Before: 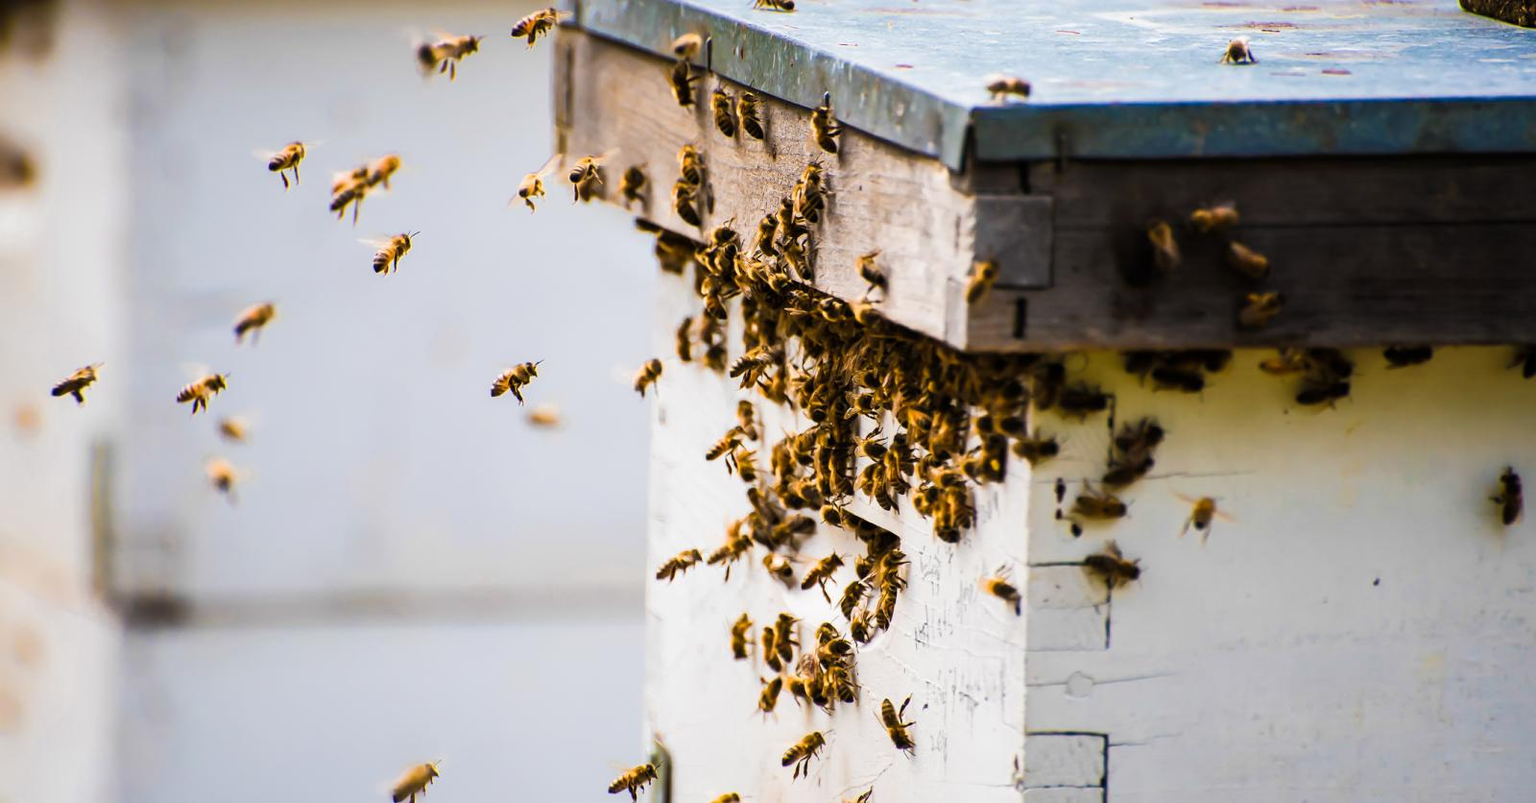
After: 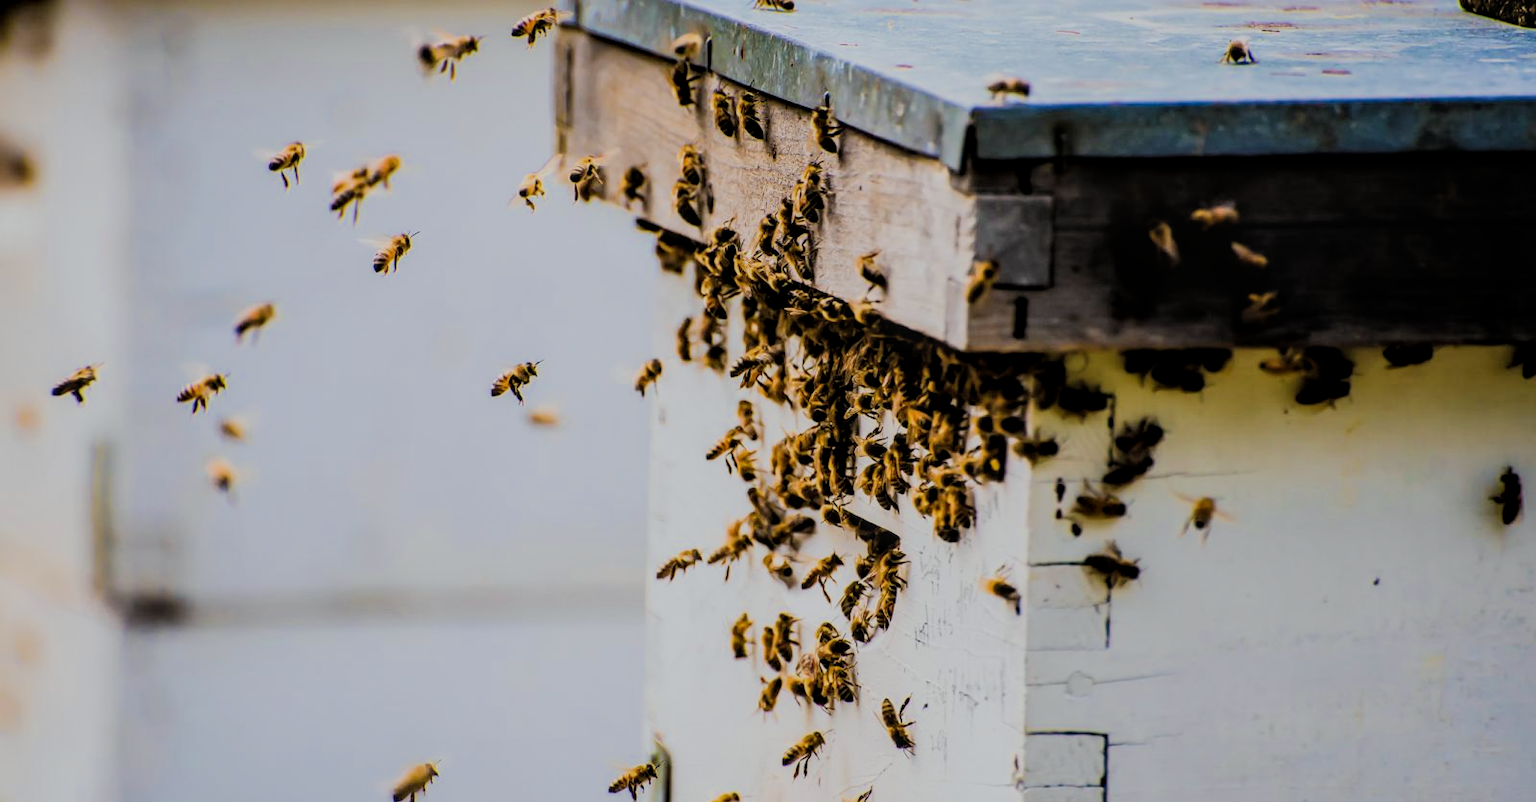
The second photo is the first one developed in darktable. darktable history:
local contrast: on, module defaults
filmic rgb: black relative exposure -6.15 EV, white relative exposure 6.96 EV, hardness 2.23, color science v6 (2022)
white balance: red 0.986, blue 1.01
